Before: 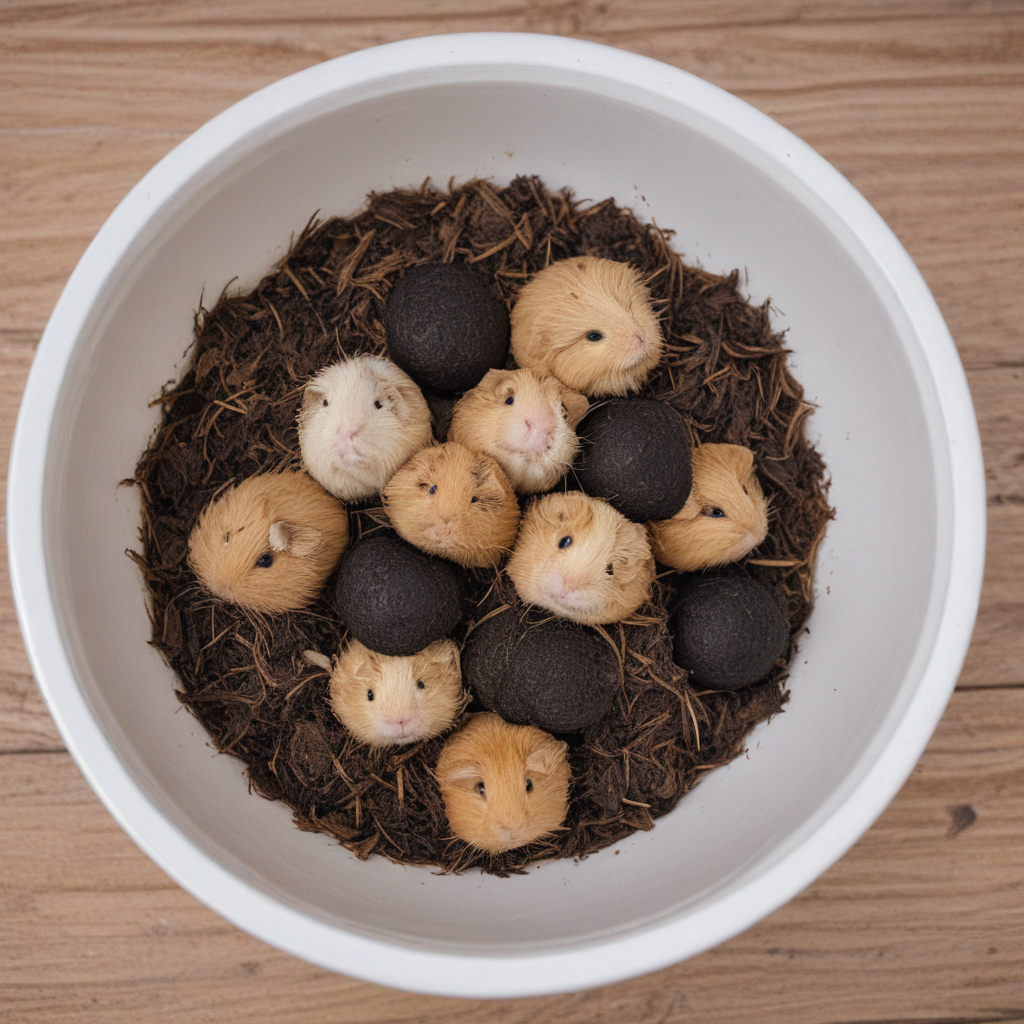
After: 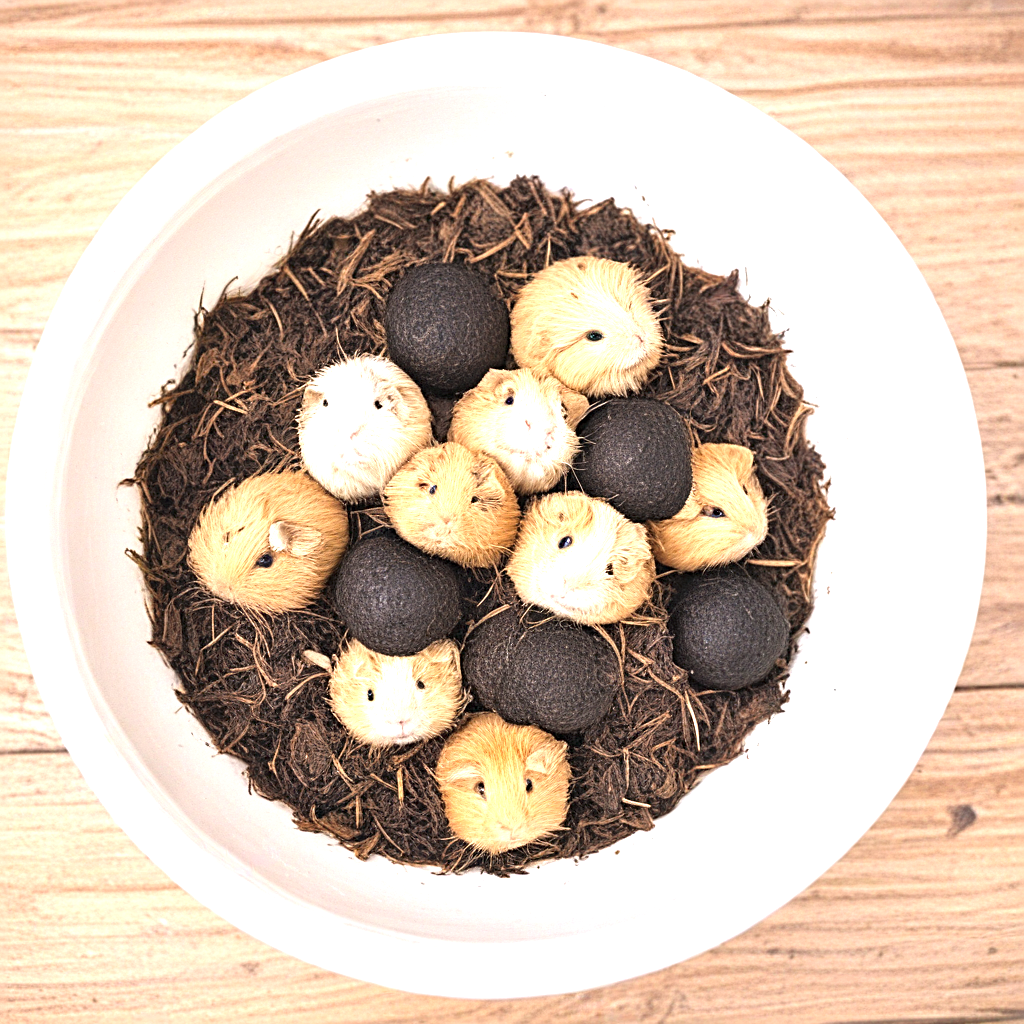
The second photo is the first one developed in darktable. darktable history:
exposure: black level correction 0, exposure 1.7 EV, compensate exposure bias true, compensate highlight preservation false
sharpen: radius 3.119
